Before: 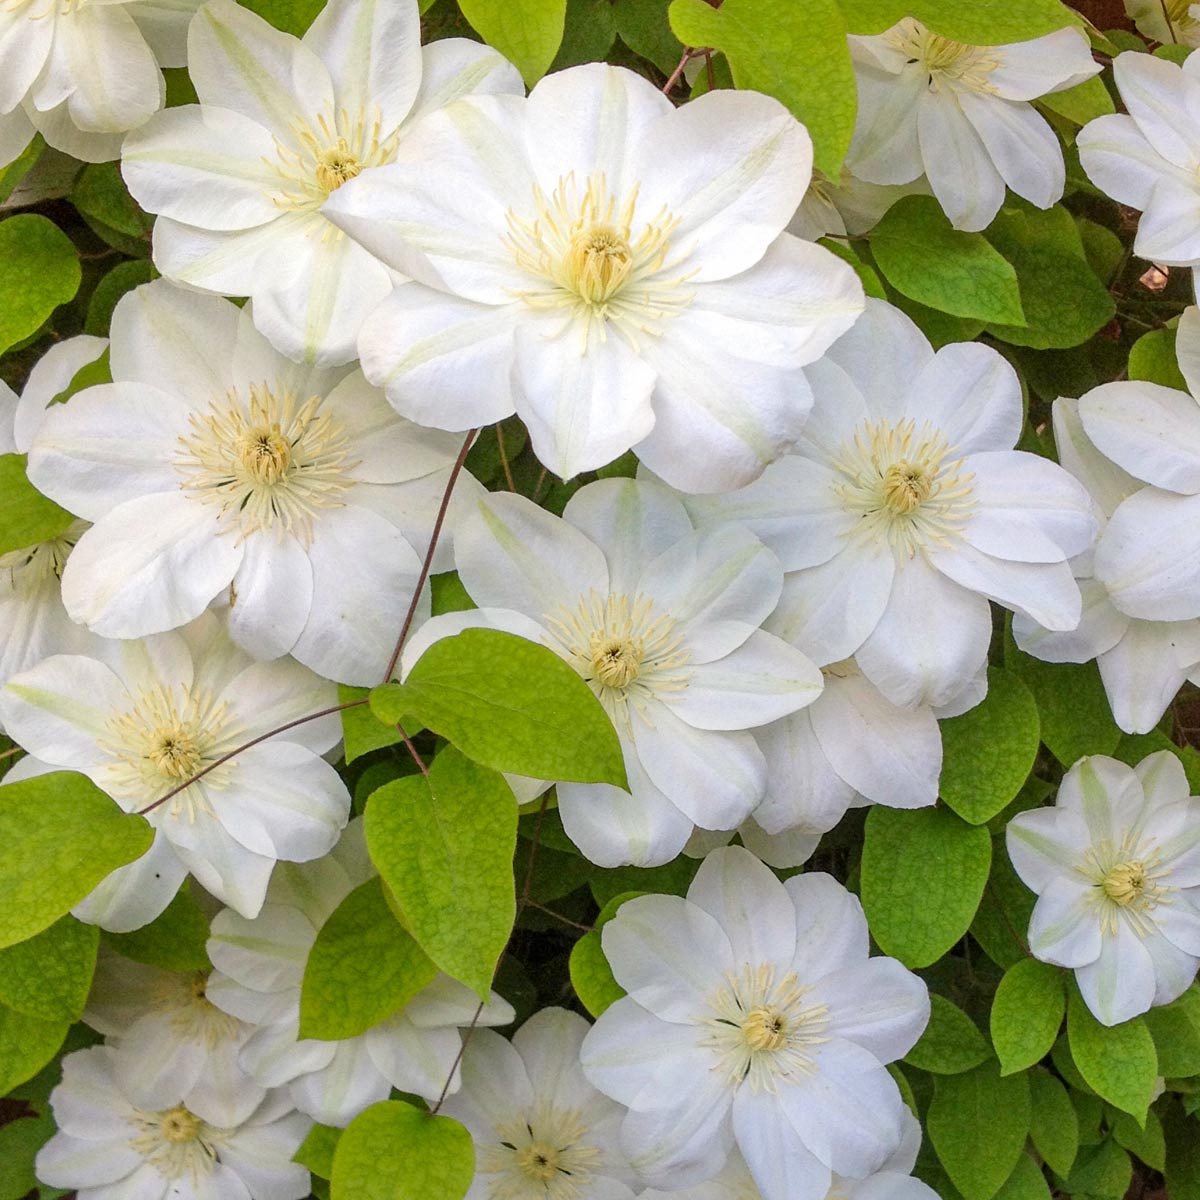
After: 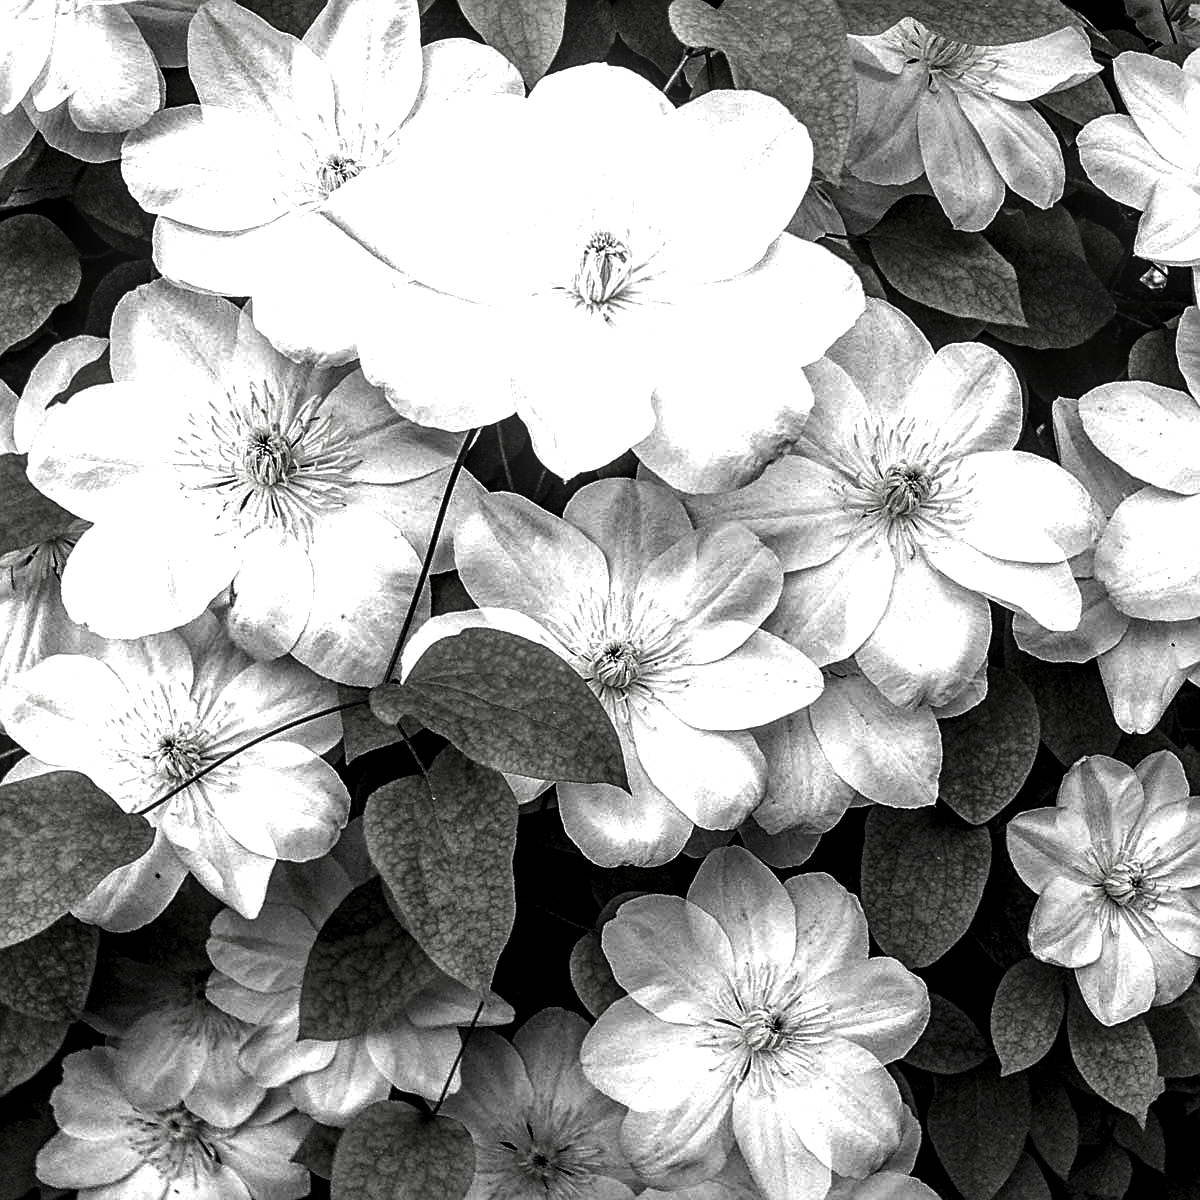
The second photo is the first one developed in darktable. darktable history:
exposure: black level correction 0, exposure 0.691 EV, compensate exposure bias true, compensate highlight preservation false
local contrast: highlights 60%, shadows 59%, detail 160%
contrast brightness saturation: contrast 0.019, brightness -0.993, saturation -0.985
sharpen: amount 0.497
